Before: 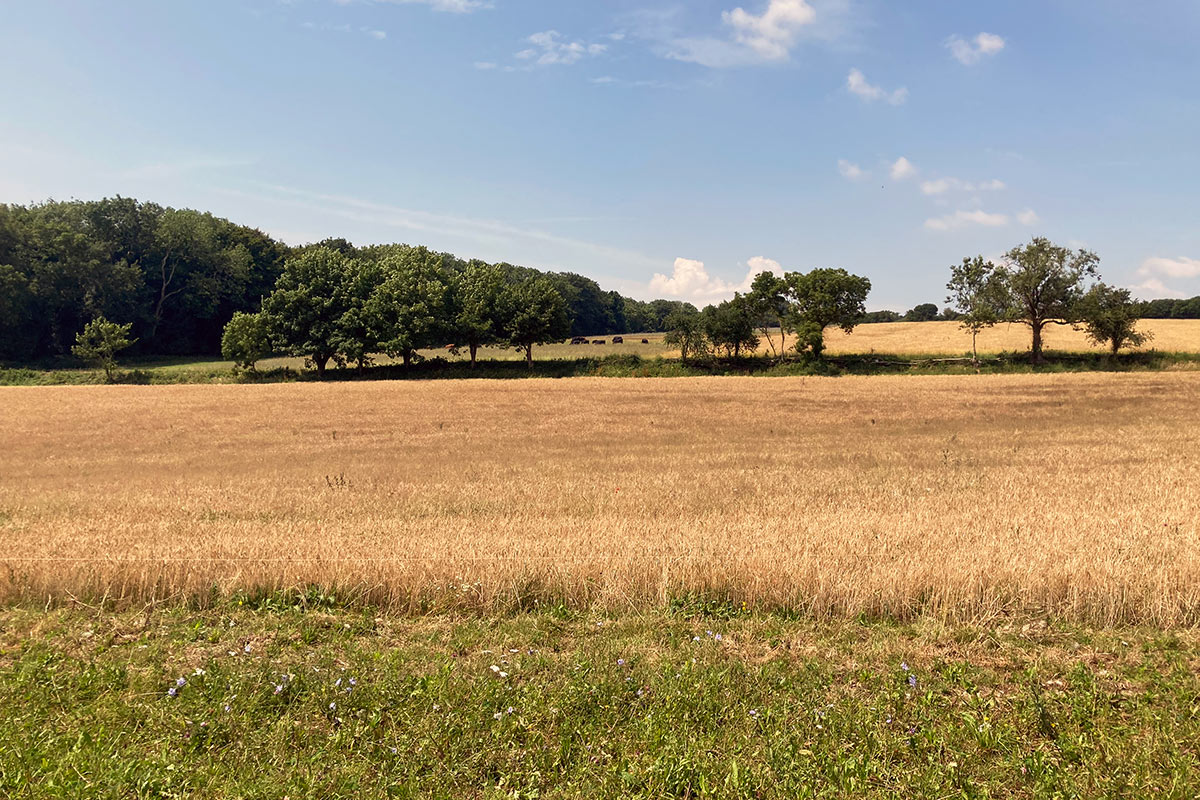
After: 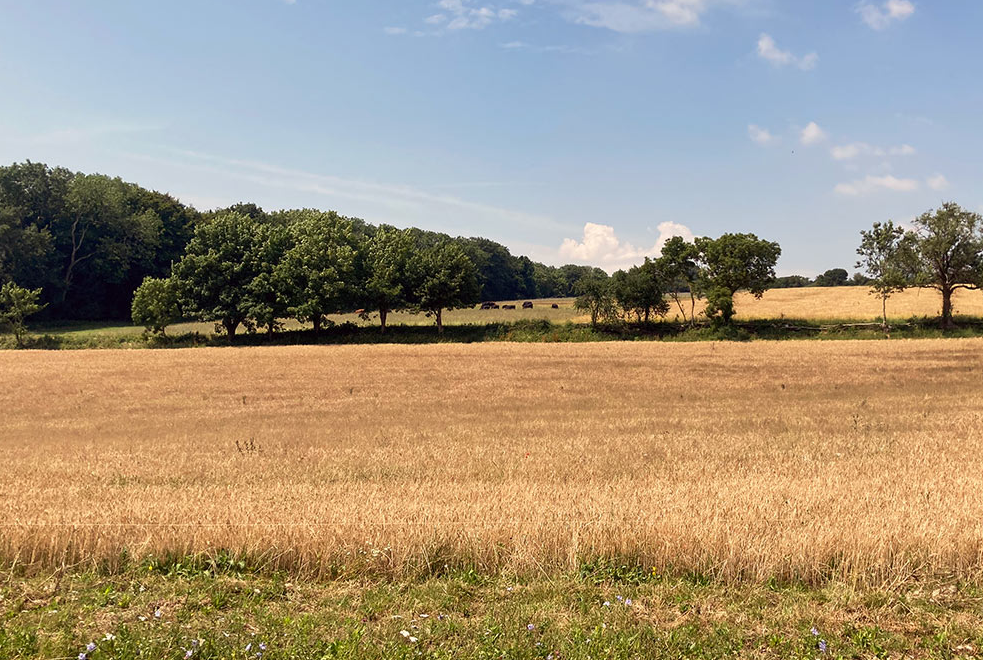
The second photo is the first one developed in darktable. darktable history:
crop and rotate: left 7.531%, top 4.491%, right 10.541%, bottom 13.006%
